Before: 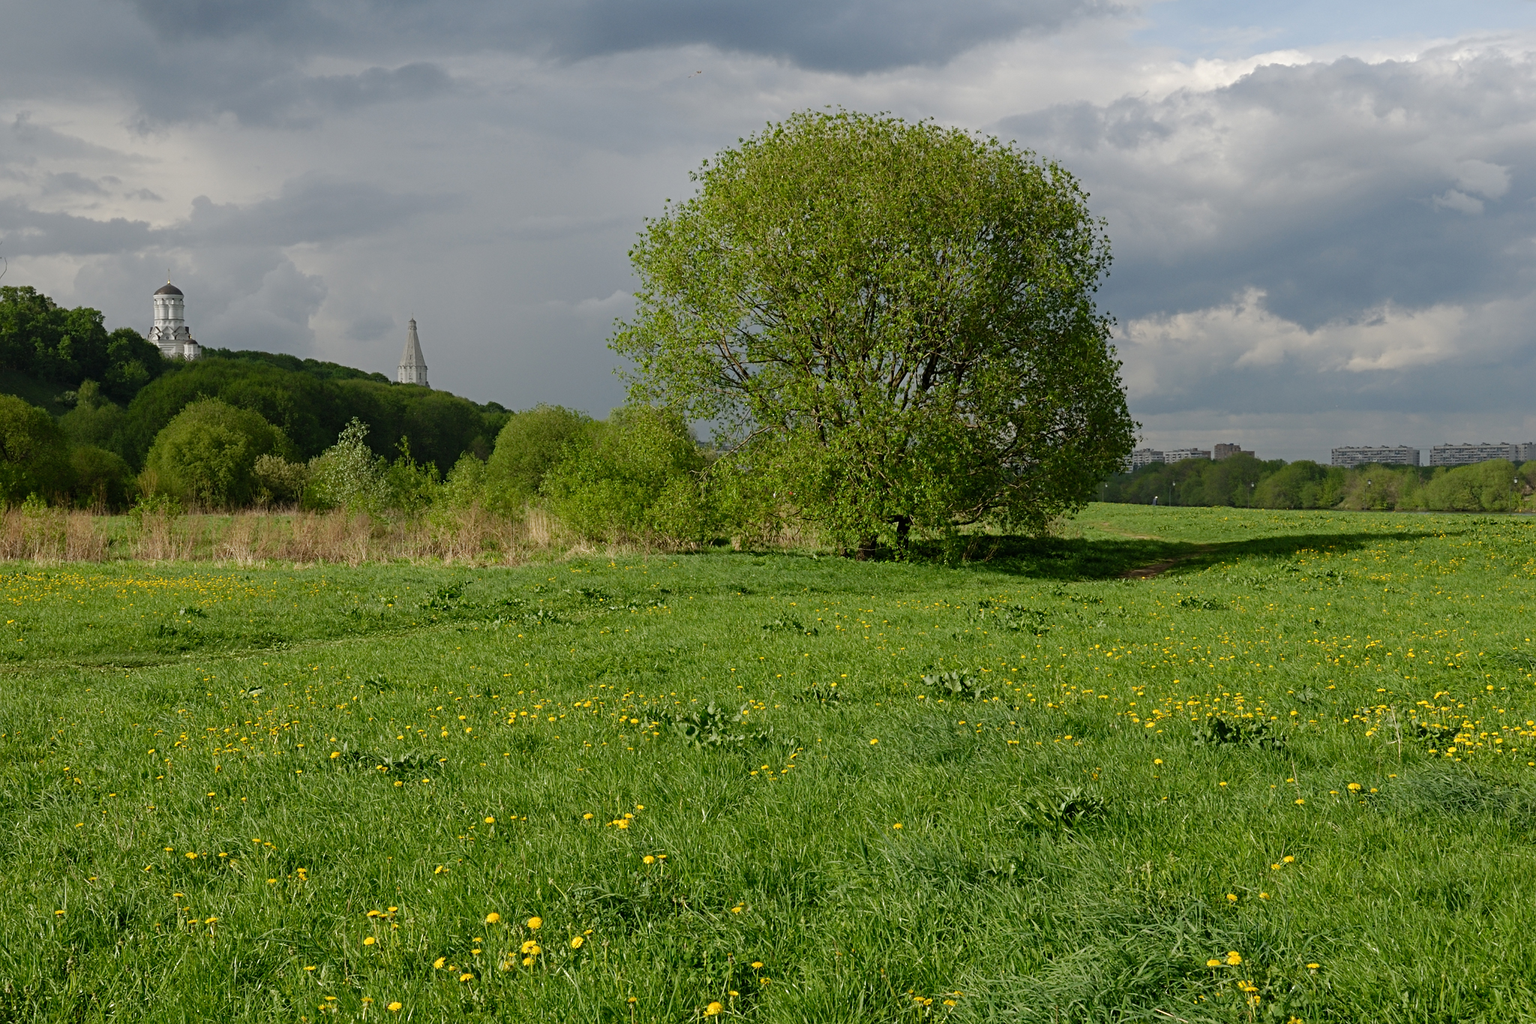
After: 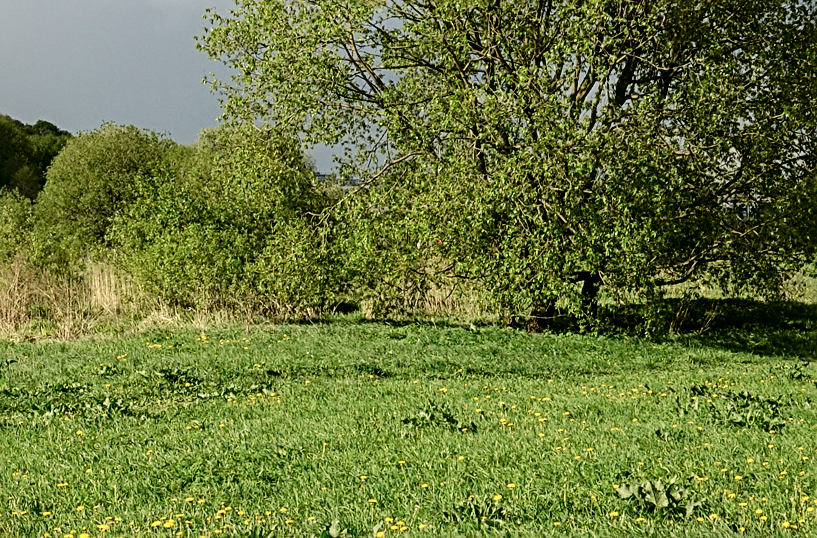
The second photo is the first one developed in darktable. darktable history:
sharpen: on, module defaults
tone curve: curves: ch0 [(0, 0.023) (0.087, 0.065) (0.184, 0.168) (0.45, 0.54) (0.57, 0.683) (0.722, 0.825) (0.877, 0.948) (1, 1)]; ch1 [(0, 0) (0.388, 0.369) (0.44, 0.45) (0.495, 0.491) (0.534, 0.528) (0.657, 0.655) (1, 1)]; ch2 [(0, 0) (0.353, 0.317) (0.408, 0.427) (0.5, 0.497) (0.534, 0.544) (0.576, 0.605) (0.625, 0.631) (1, 1)], color space Lab, independent channels, preserve colors none
crop: left 30.005%, top 30.473%, right 30.096%, bottom 30.071%
local contrast: detail 130%
